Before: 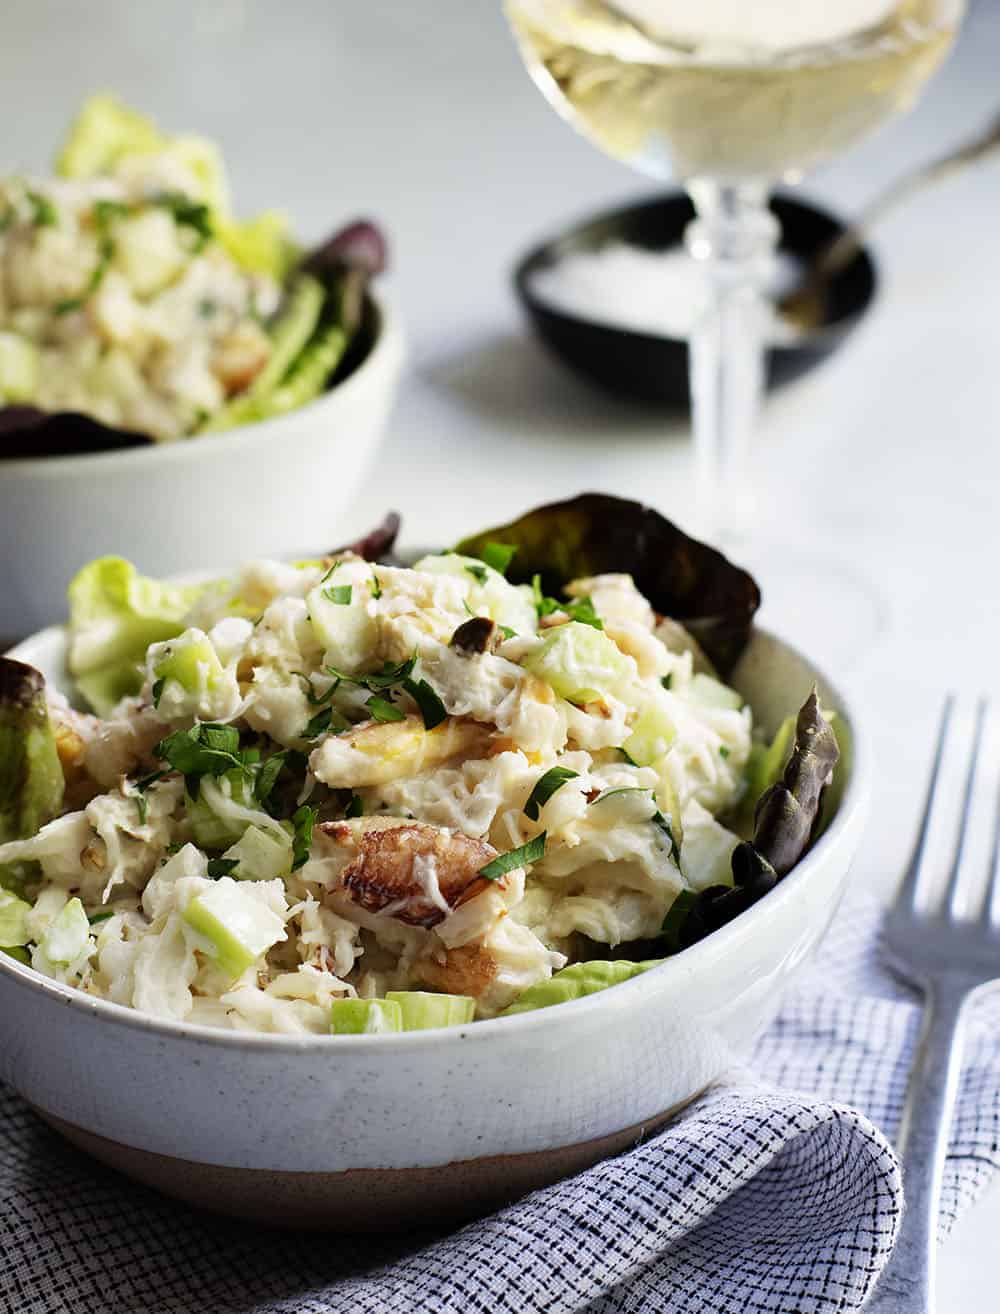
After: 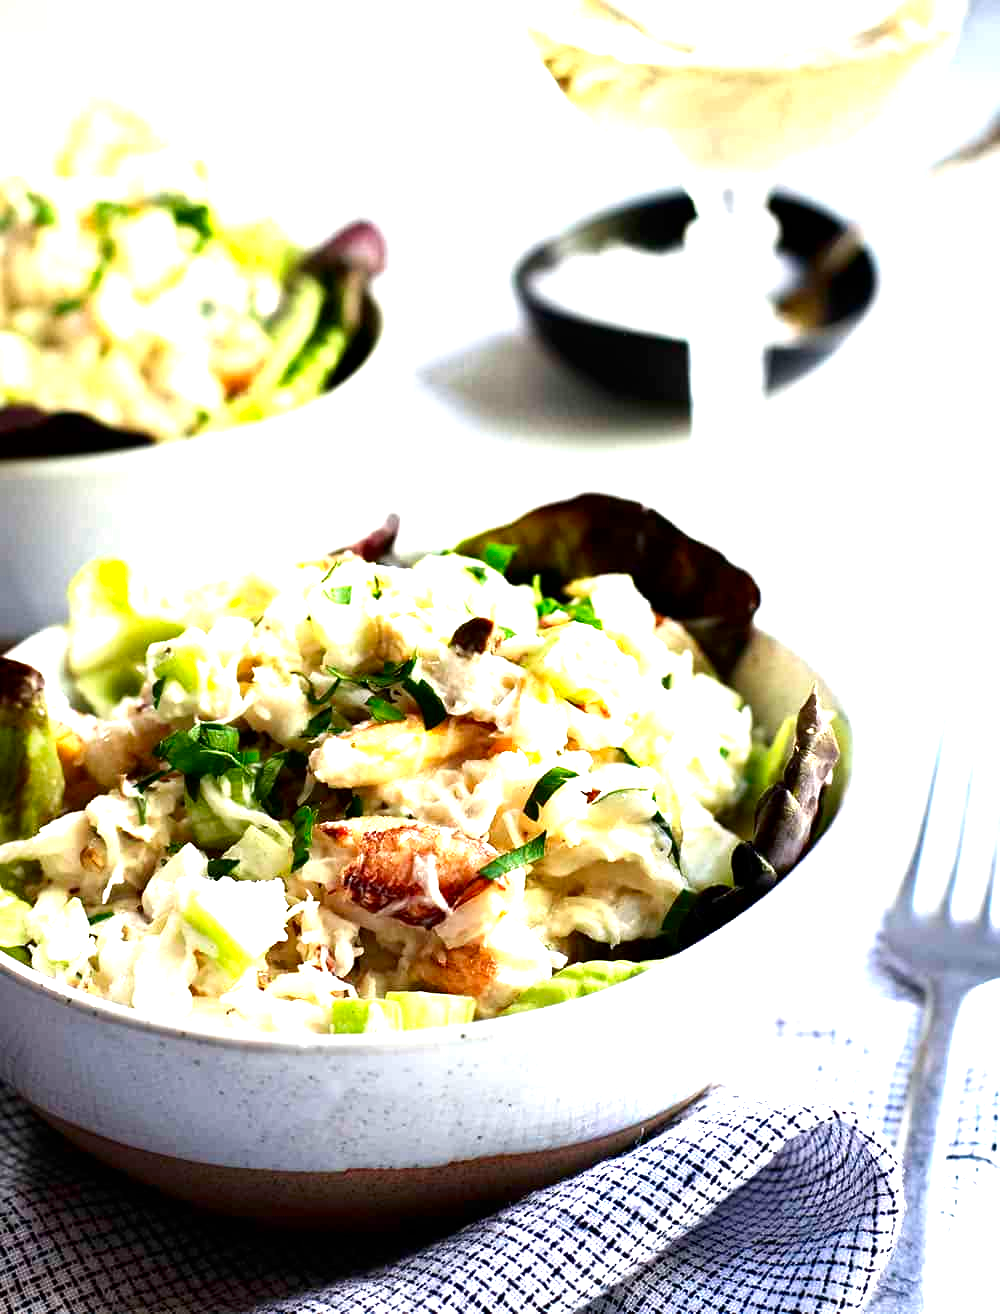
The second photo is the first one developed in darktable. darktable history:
contrast brightness saturation: contrast 0.07, brightness -0.13, saturation 0.06
exposure: black level correction 0, exposure 1.3 EV, compensate exposure bias true, compensate highlight preservation false
